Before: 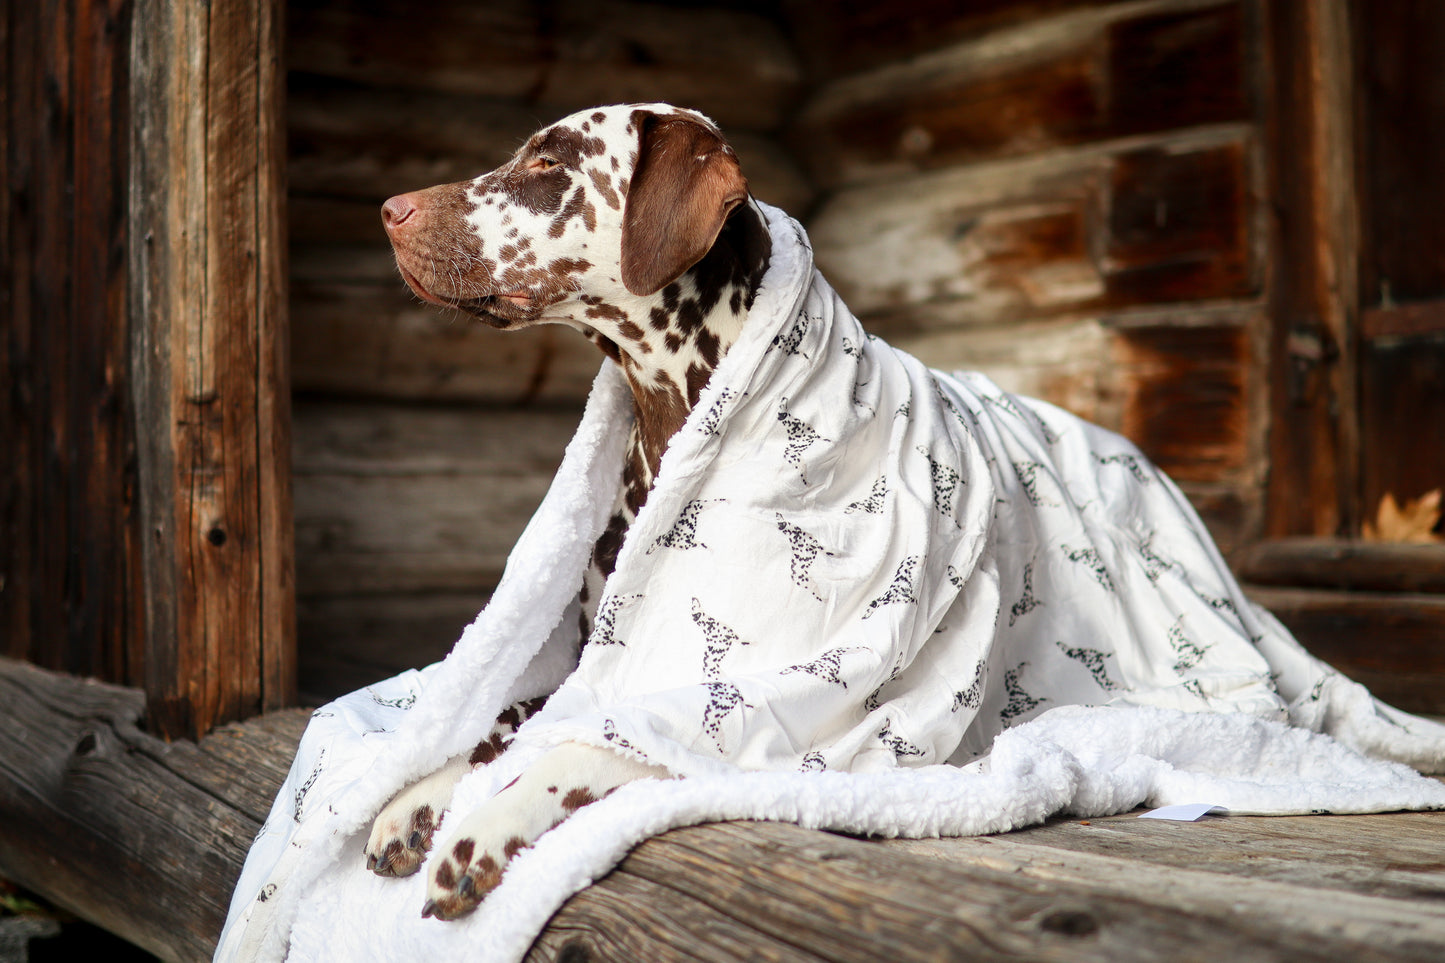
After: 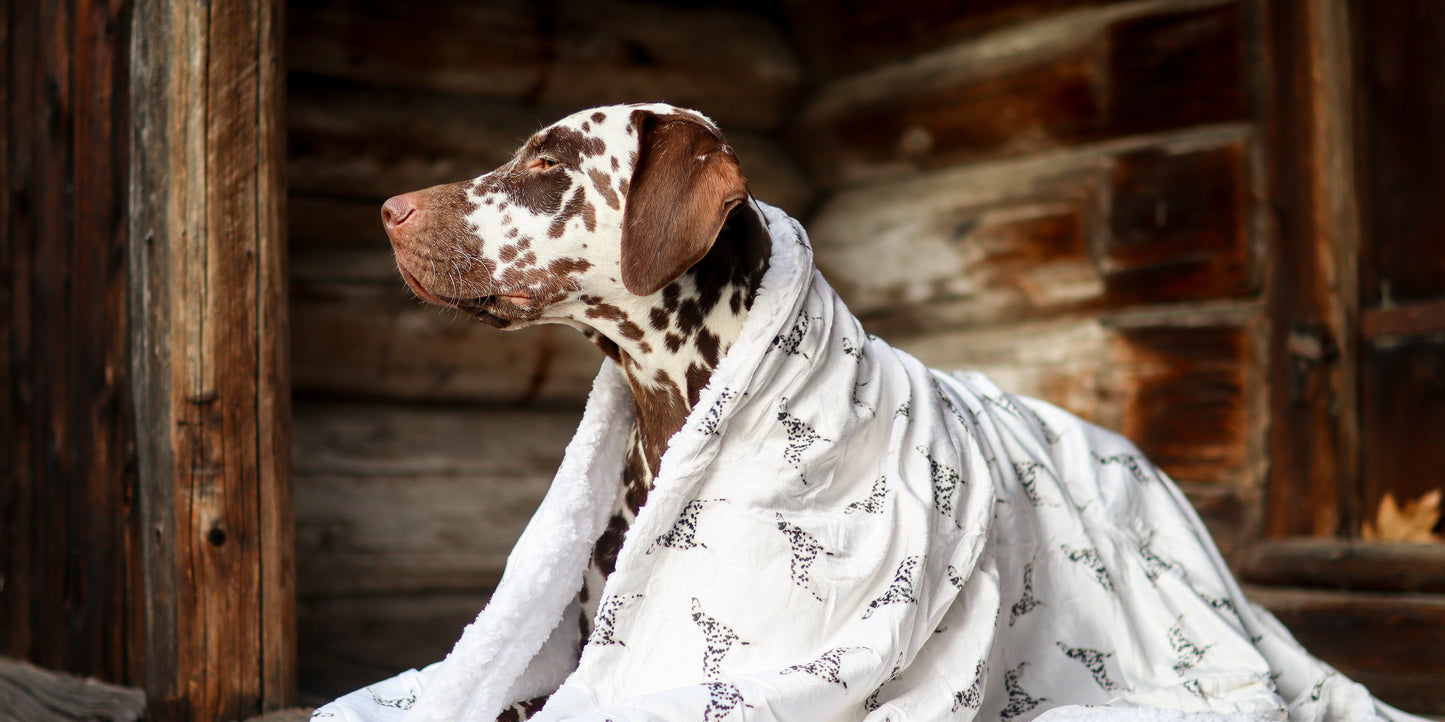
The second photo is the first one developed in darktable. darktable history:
crop: bottom 24.98%
